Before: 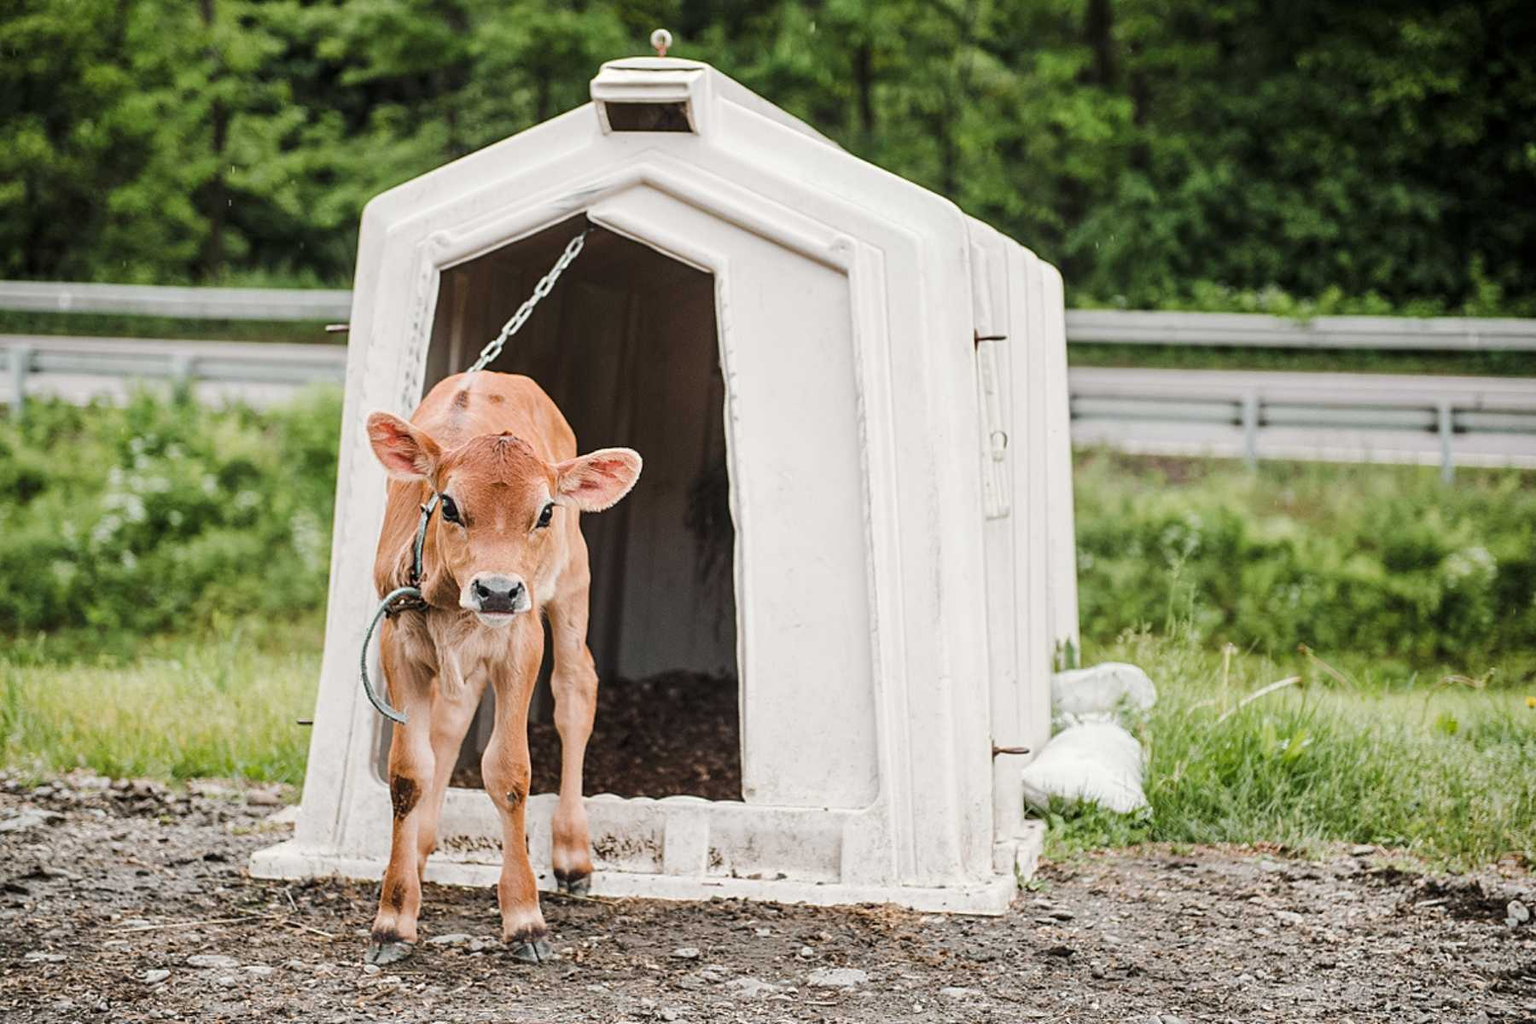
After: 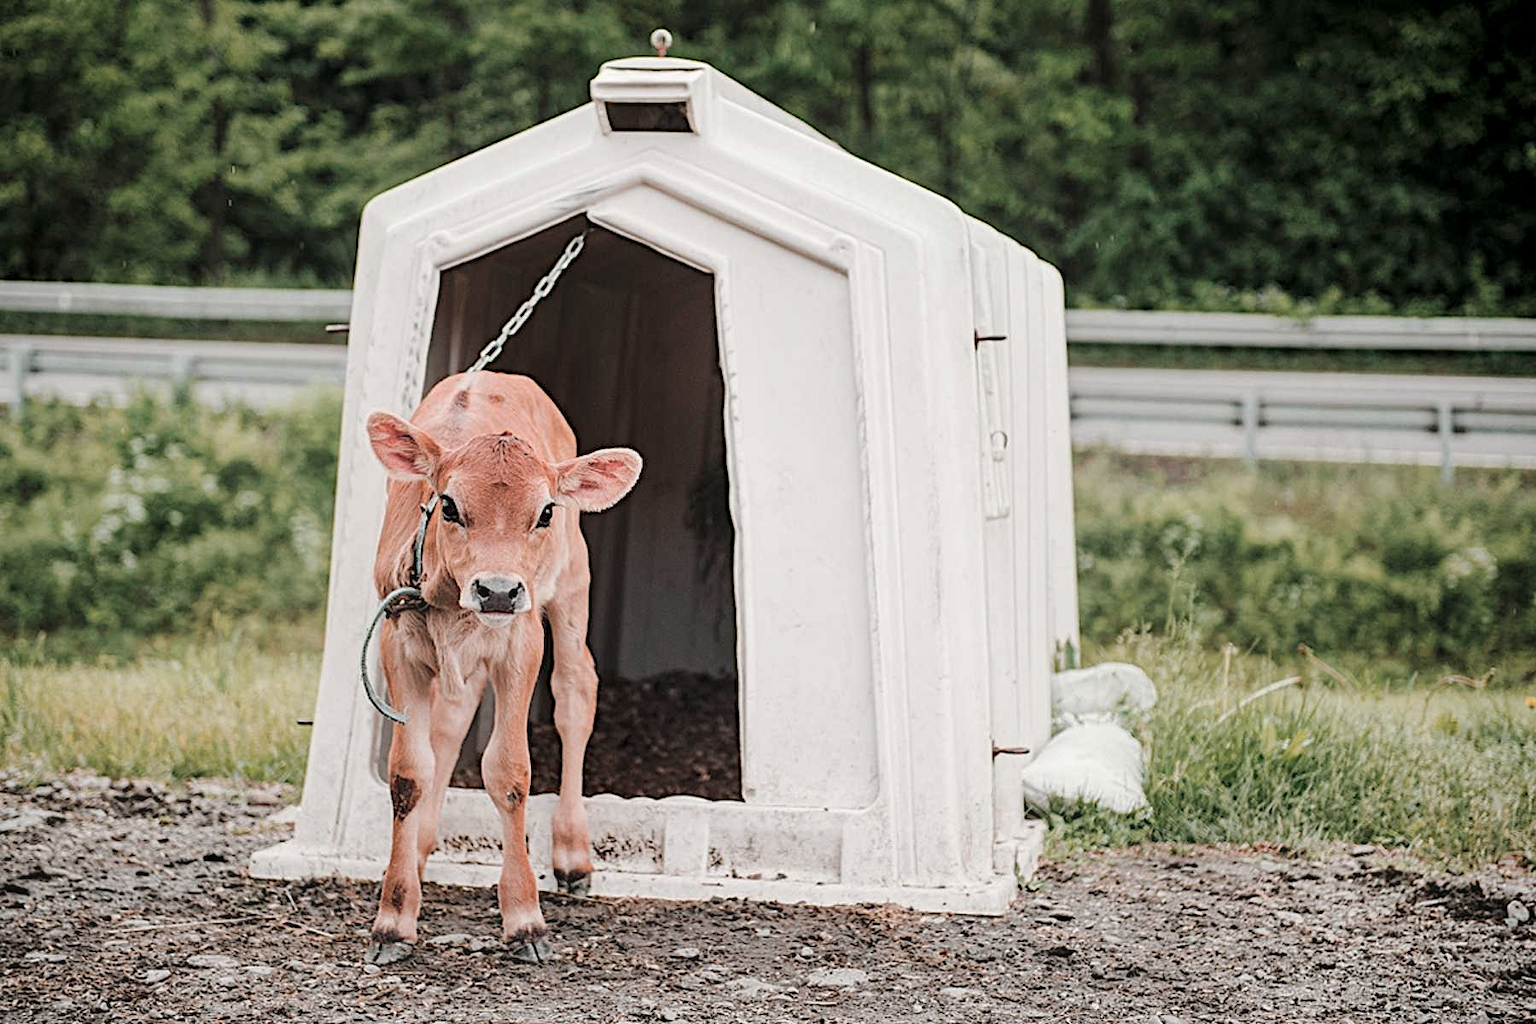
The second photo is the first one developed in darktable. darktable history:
contrast equalizer "texture": octaves 7, y [[0.6 ×6], [0.55 ×6], [0 ×6], [0 ×6], [0 ×6]], mix -0.36
color look up table "pastel": target L [51.39, 65.71, 52.93, 40.14, 55.11, 70.72, 67.66, 40.02, 51.12, 30.33, 72.53, 73.94, 25.78, 46.2, 44.1, 83.73, 53.94, 48.04, 96.54, 81.26, 66.77, 50.87, 35.66, 20.46, 0 ×25], target a [8.254, 18.13, -1.88, -13.1, 8.84, -33.4, 40.12, 10.41, 46.34, 22.98, -20.18, 19.36, 12.82, -37.32, 48.96, -20.04, 51.91, -25.1, -0.43, -0.64, -0.73, -0.15, -0.42, -0.08, 0 ×25], target b [8.63, 17.81, -21.93, 18.91, -25.4, -0.2, 63.51, -45.96, 15.61, -21.59, 58.6, 67.86, -45.49, 23.34, 25.19, 59.3, -15.13, -25.1, 1.19, -0.34, -0.5, -0.27, -1.23, -0.97, 0 ×25], num patches 24
diffuse or sharpen "_builtin_sharpen demosaicing | AA filter": edge sensitivity 1, 1st order anisotropy 100%, 2nd order anisotropy 100%, 3rd order anisotropy 100%, 4th order anisotropy 100%, 1st order speed -25%, 2nd order speed -25%, 3rd order speed -25%, 4th order speed -25%
color balance rgb "pastel": shadows lift › chroma 1%, shadows lift › hue 335°, power › hue 335°, highlights gain › chroma 2%, highlights gain › hue 164.32°, global offset › luminance 0.2%, perceptual saturation grading › global saturation 50%, global vibrance 30%
rgb primaries "pastel": tint hue -1.04°, red hue -0.035, red purity 0.85, green hue 0.087, green purity 0.9, blue hue -0.122, blue purity 0.95
